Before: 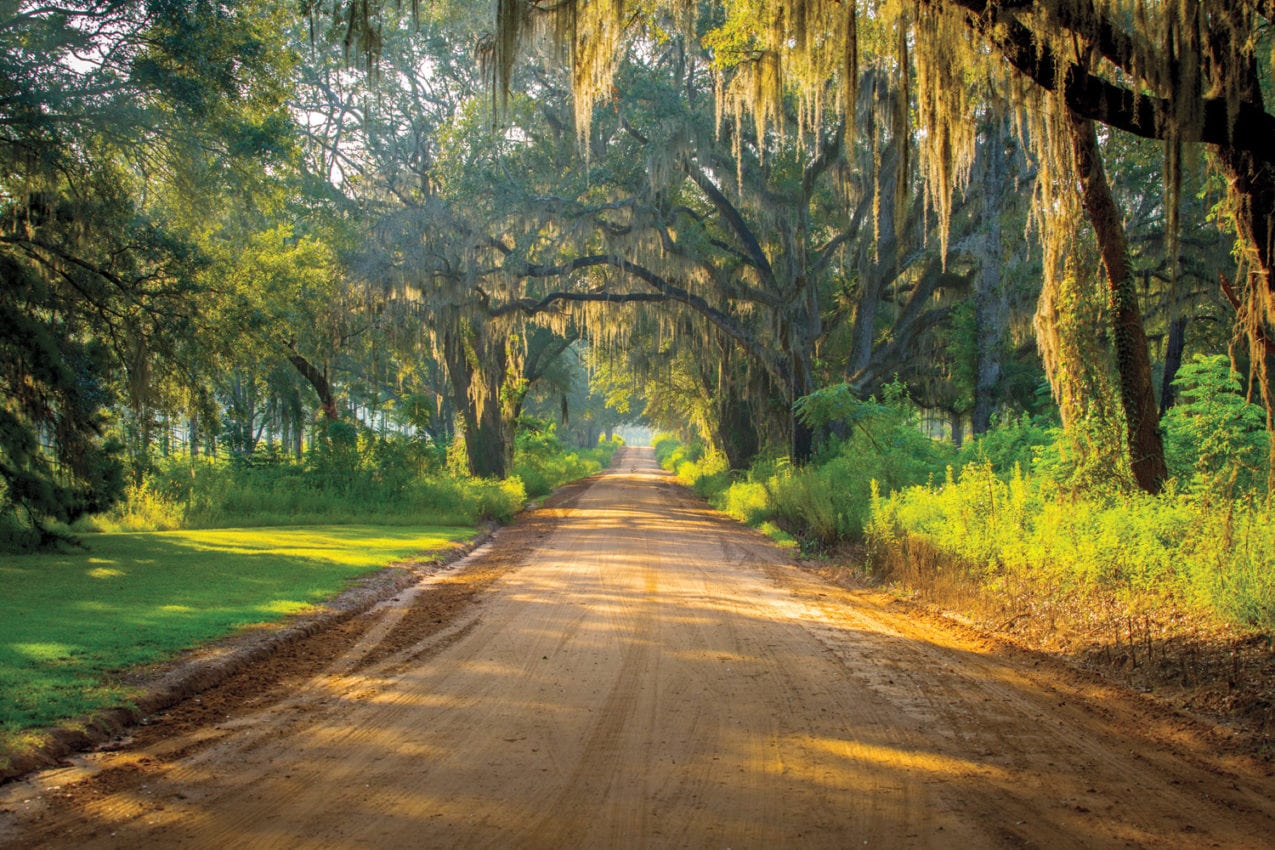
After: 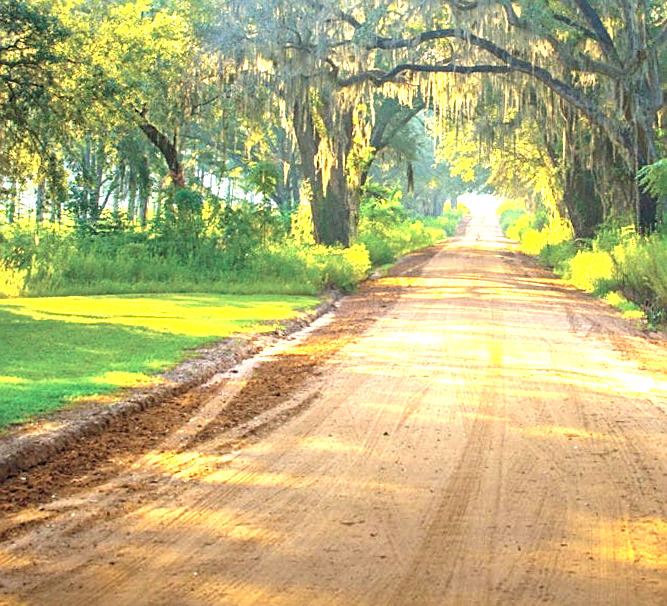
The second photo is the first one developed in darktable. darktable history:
rotate and perspective: rotation 0.215°, lens shift (vertical) -0.139, crop left 0.069, crop right 0.939, crop top 0.002, crop bottom 0.996
sharpen: amount 0.478
crop: left 8.966%, top 23.852%, right 34.699%, bottom 4.703%
exposure: black level correction 0, exposure 1.55 EV, compensate exposure bias true, compensate highlight preservation false
